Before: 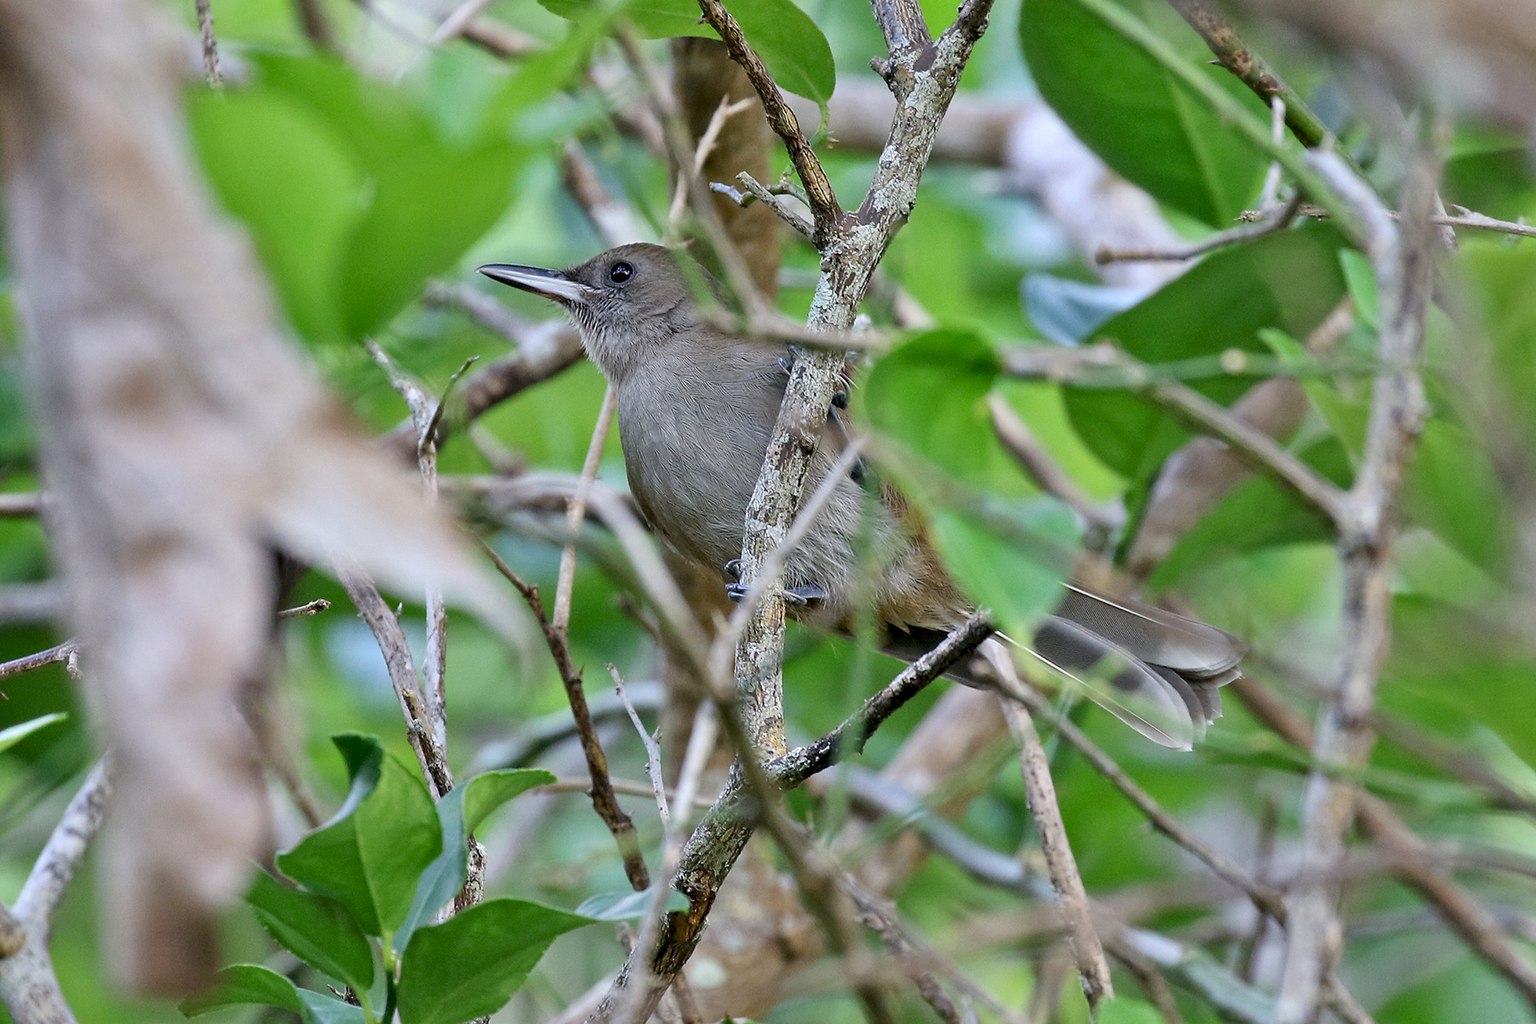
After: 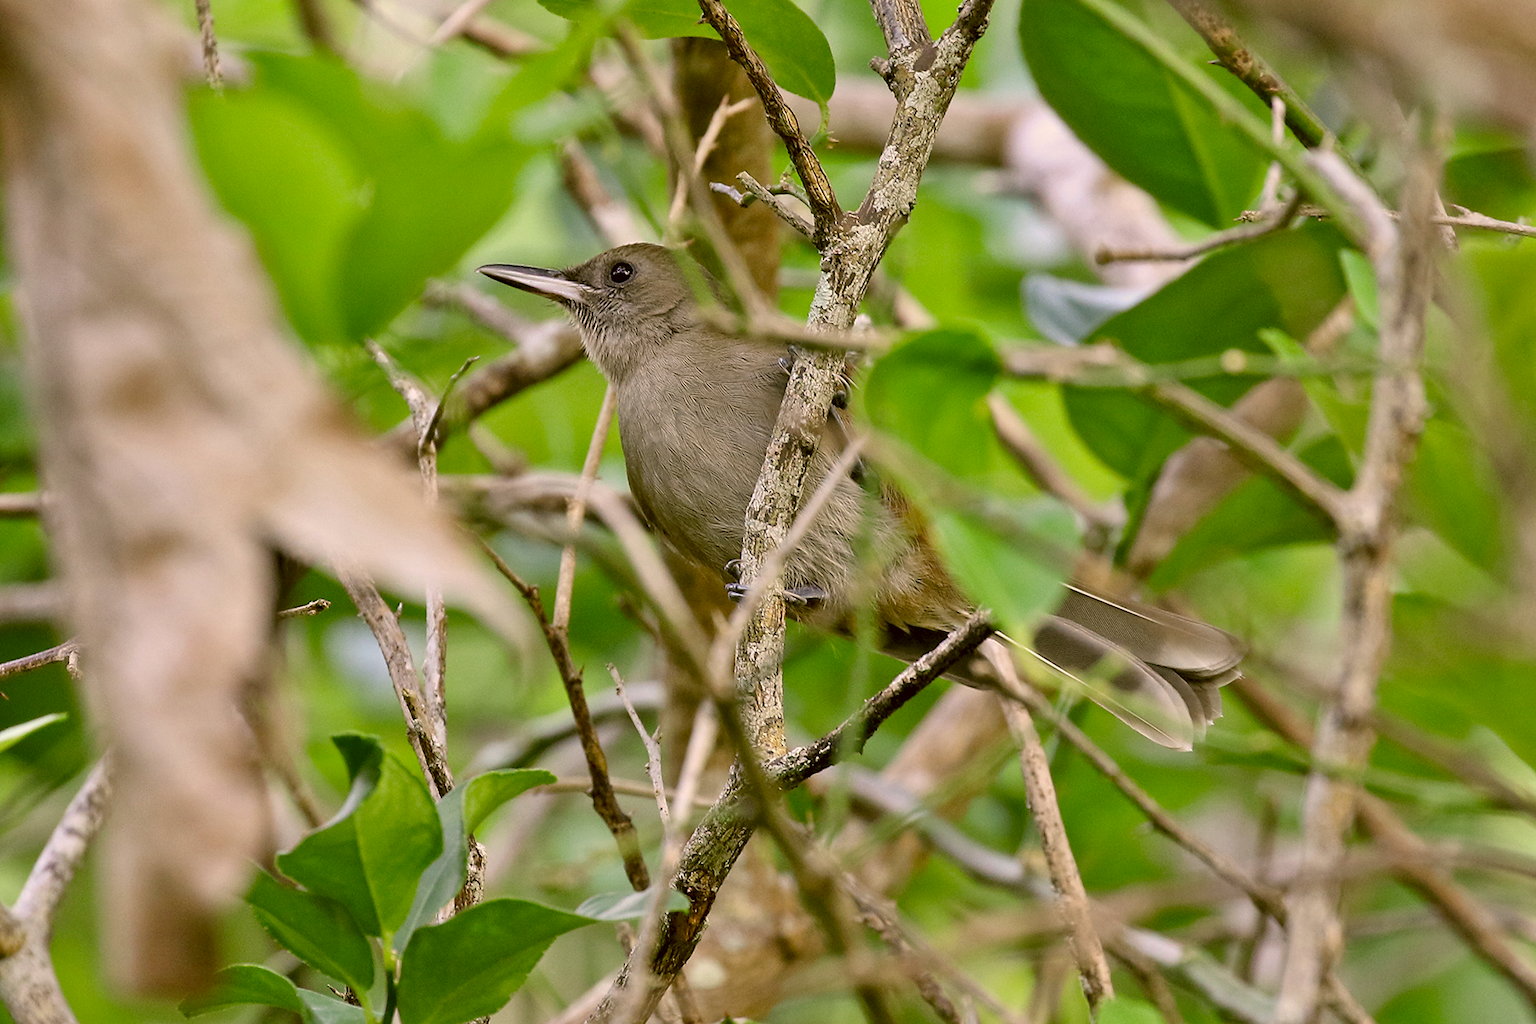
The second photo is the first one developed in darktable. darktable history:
color correction: highlights a* 8.65, highlights b* 15.14, shadows a* -0.48, shadows b* 26.02
